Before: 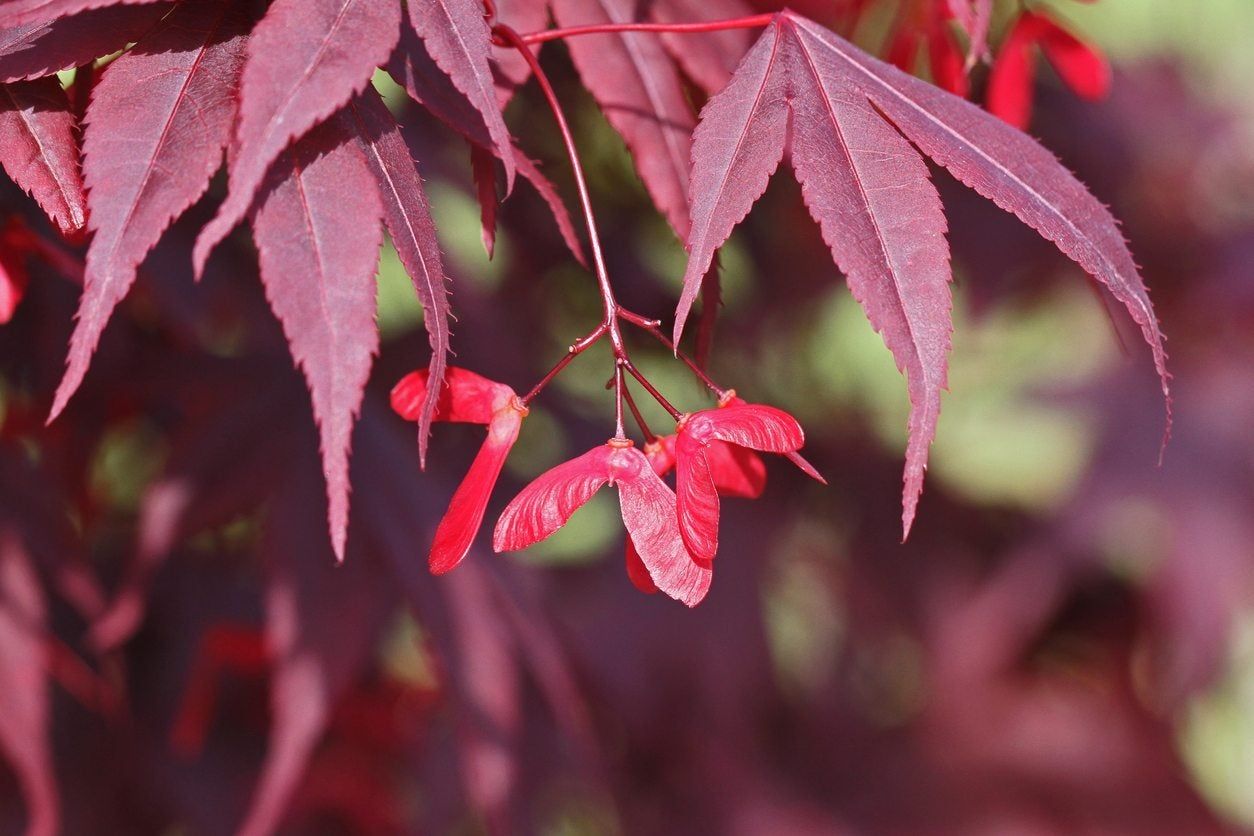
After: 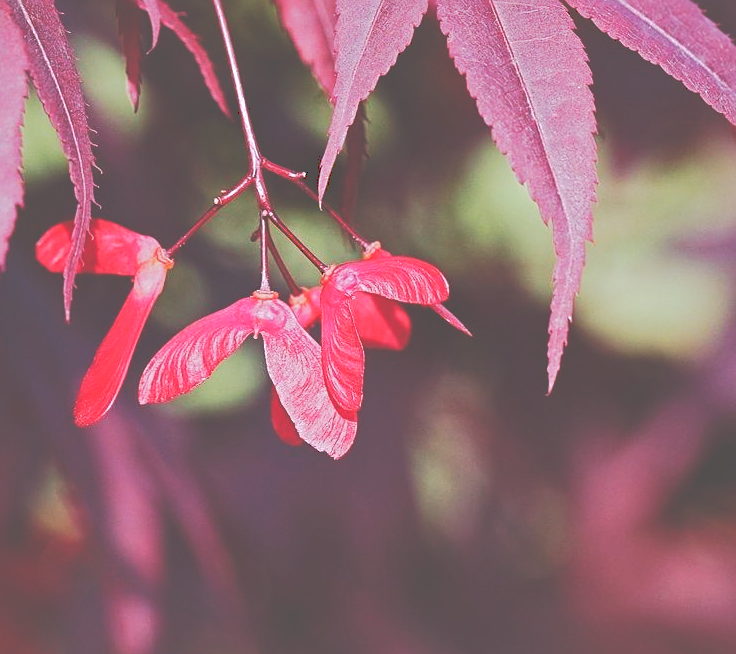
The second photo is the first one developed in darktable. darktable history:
tone curve: curves: ch0 [(0, 0) (0.003, 0.301) (0.011, 0.302) (0.025, 0.307) (0.044, 0.313) (0.069, 0.316) (0.1, 0.322) (0.136, 0.325) (0.177, 0.341) (0.224, 0.358) (0.277, 0.386) (0.335, 0.429) (0.399, 0.486) (0.468, 0.556) (0.543, 0.644) (0.623, 0.728) (0.709, 0.796) (0.801, 0.854) (0.898, 0.908) (1, 1)], preserve colors none
crop and rotate: left 28.468%, top 17.784%, right 12.814%, bottom 3.92%
shadows and highlights: on, module defaults
sharpen: on, module defaults
color calibration: illuminant as shot in camera, x 0.358, y 0.373, temperature 4628.91 K
